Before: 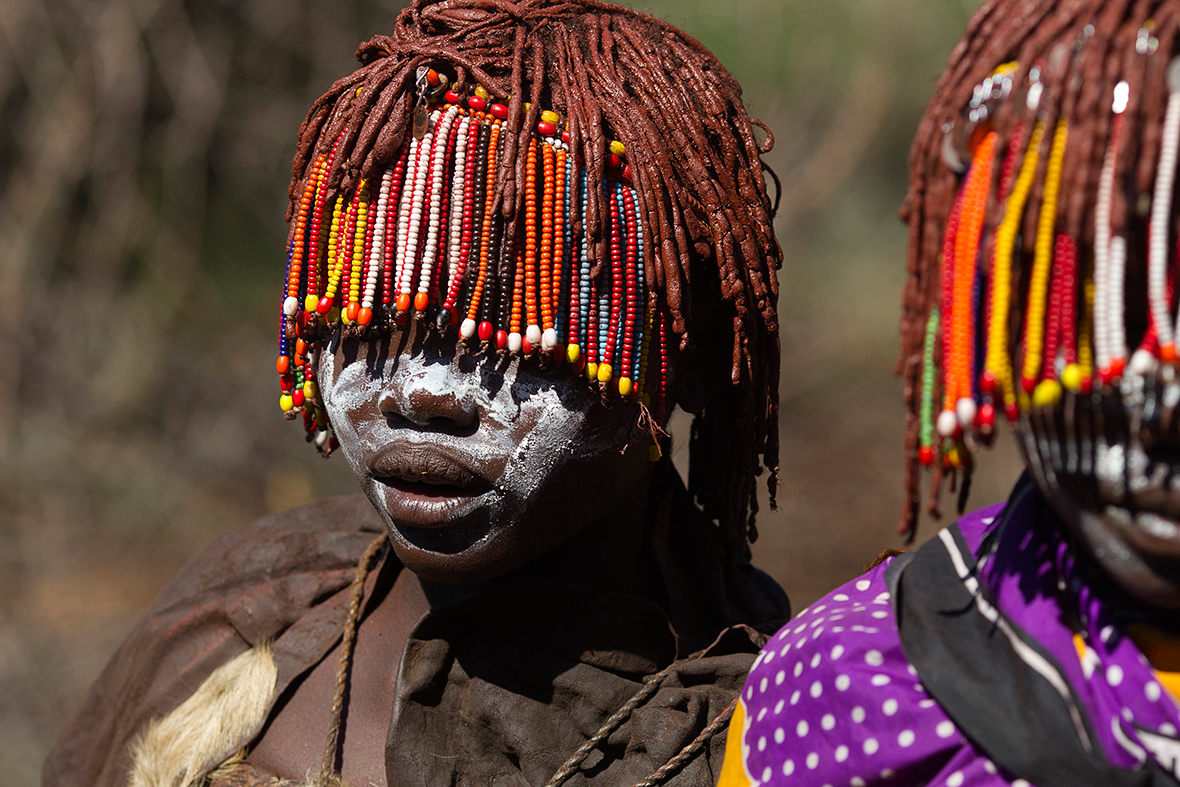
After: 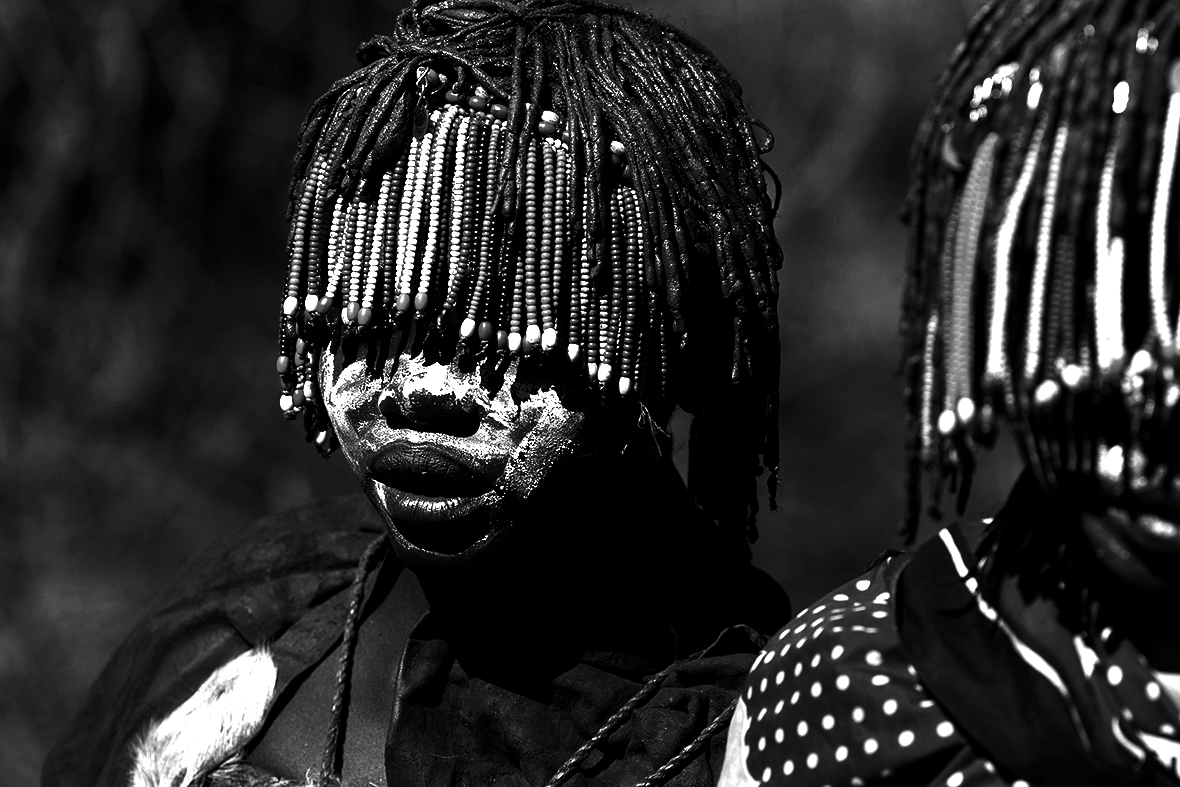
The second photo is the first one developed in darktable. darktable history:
contrast brightness saturation: contrast 0.024, brightness -0.994, saturation -0.995
exposure: black level correction 0.001, exposure 0.966 EV, compensate highlight preservation false
